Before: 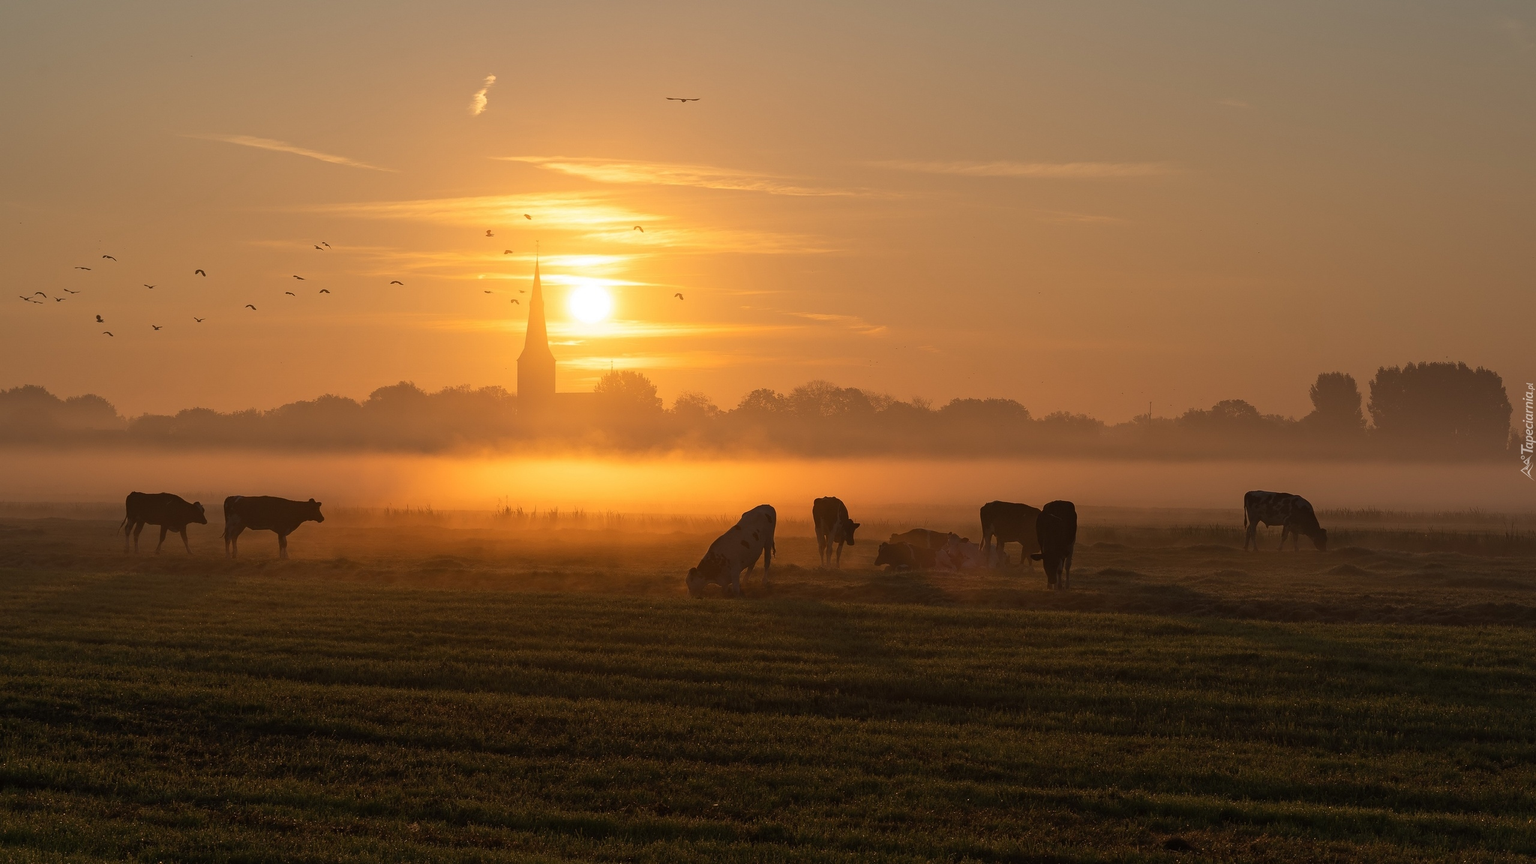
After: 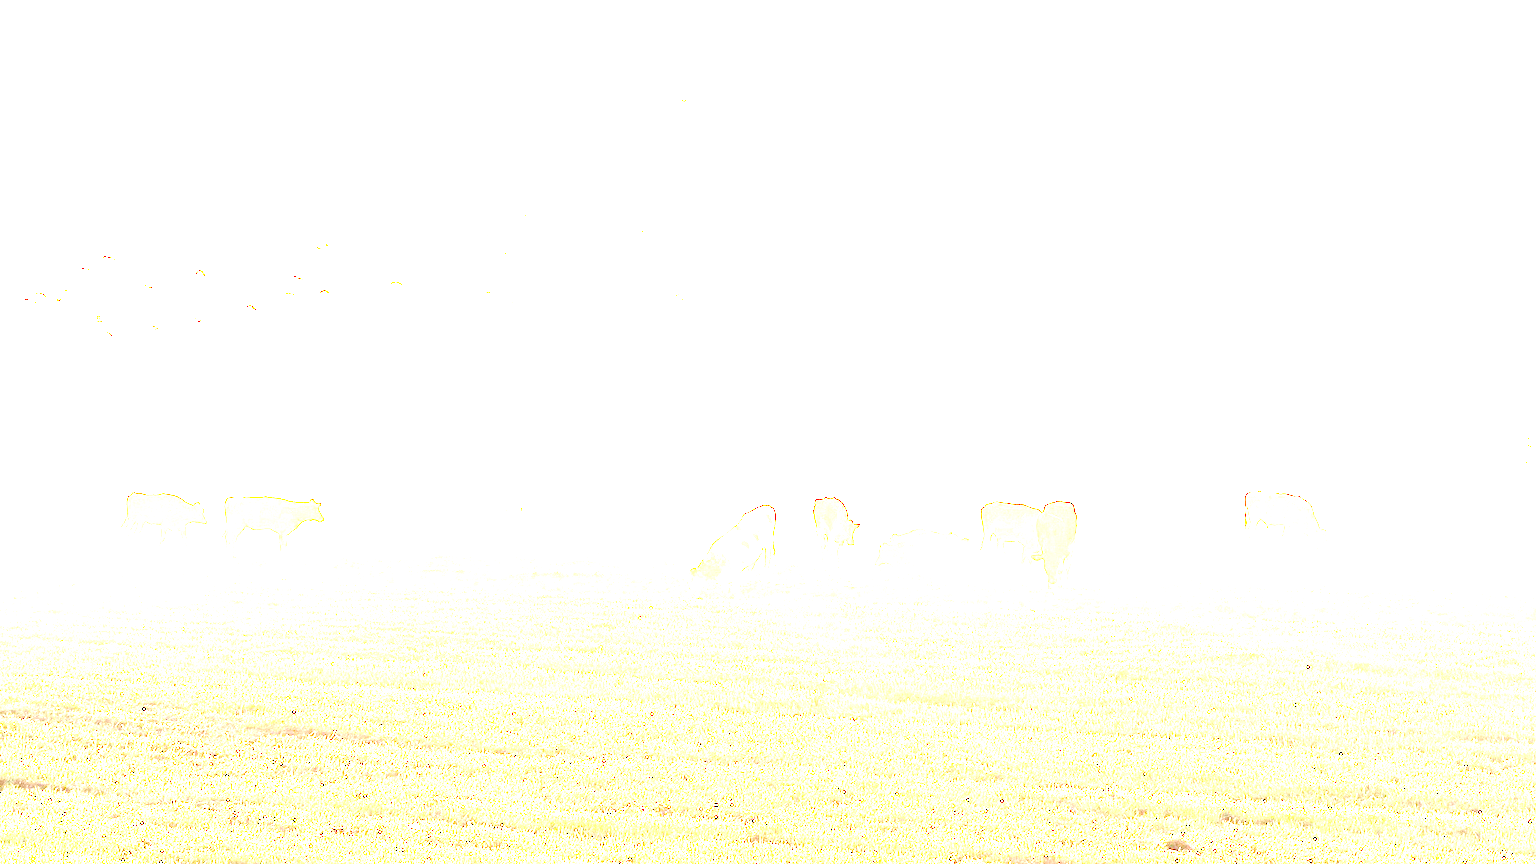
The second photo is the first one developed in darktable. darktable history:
exposure: exposure 7.954 EV, compensate highlight preservation false
